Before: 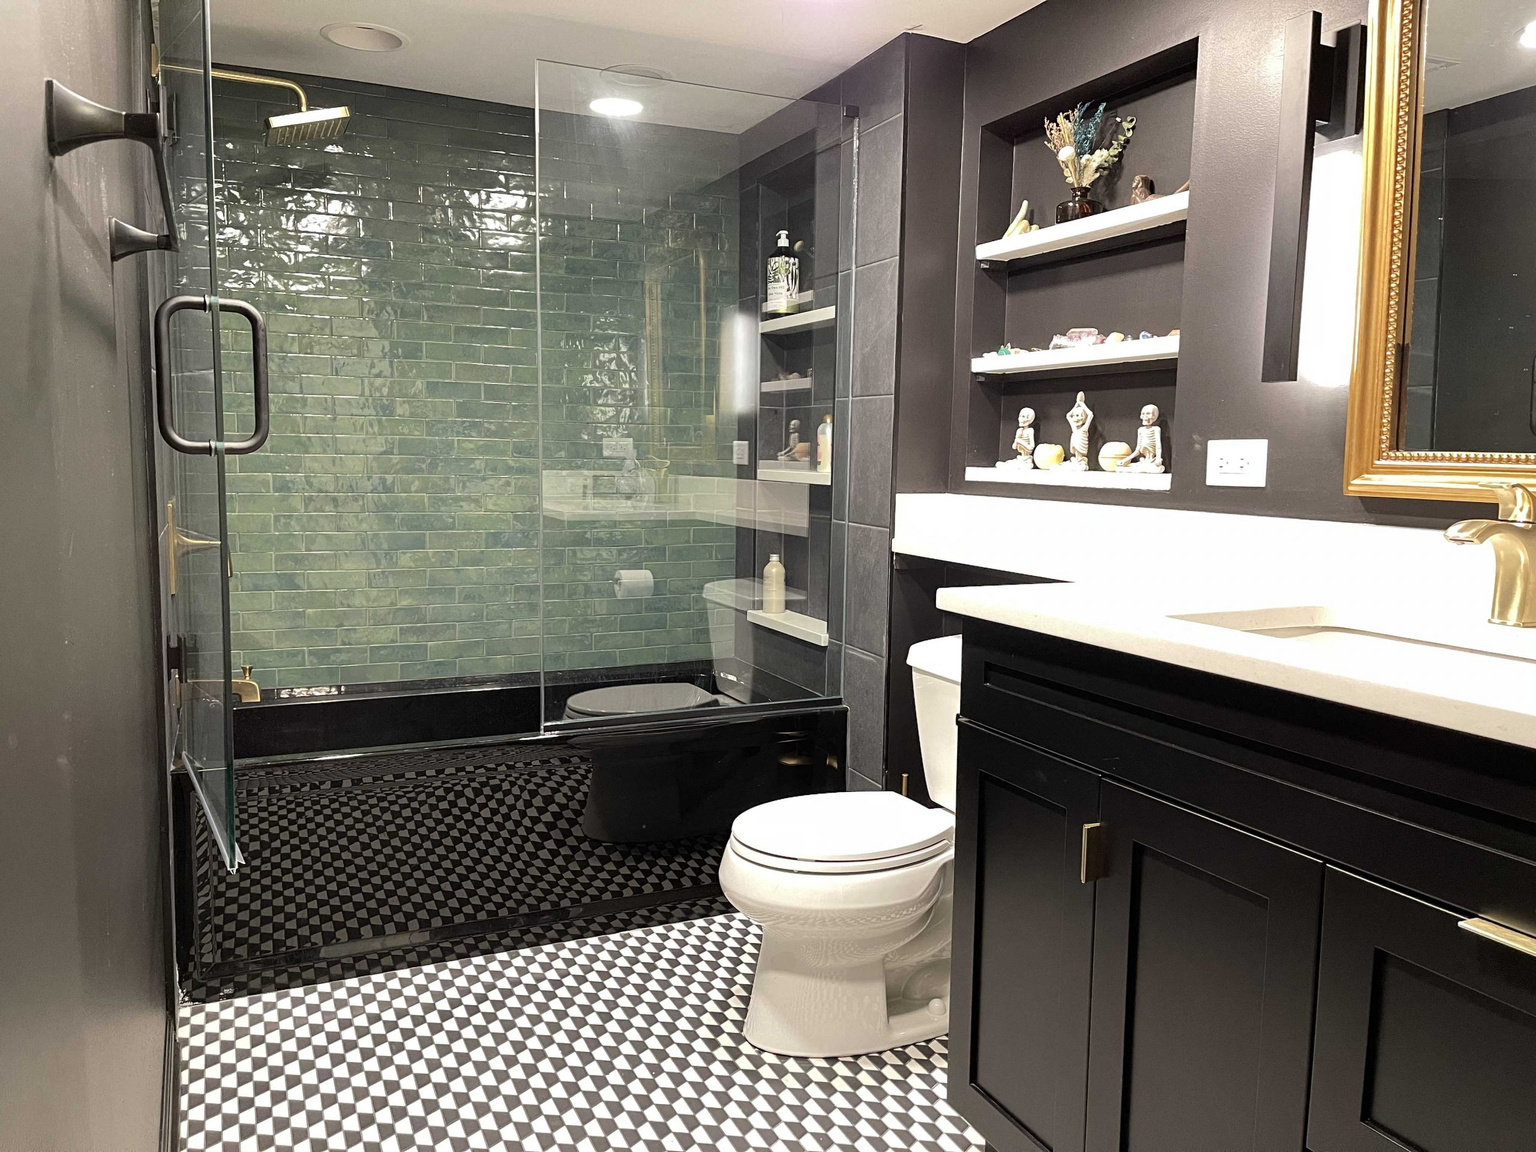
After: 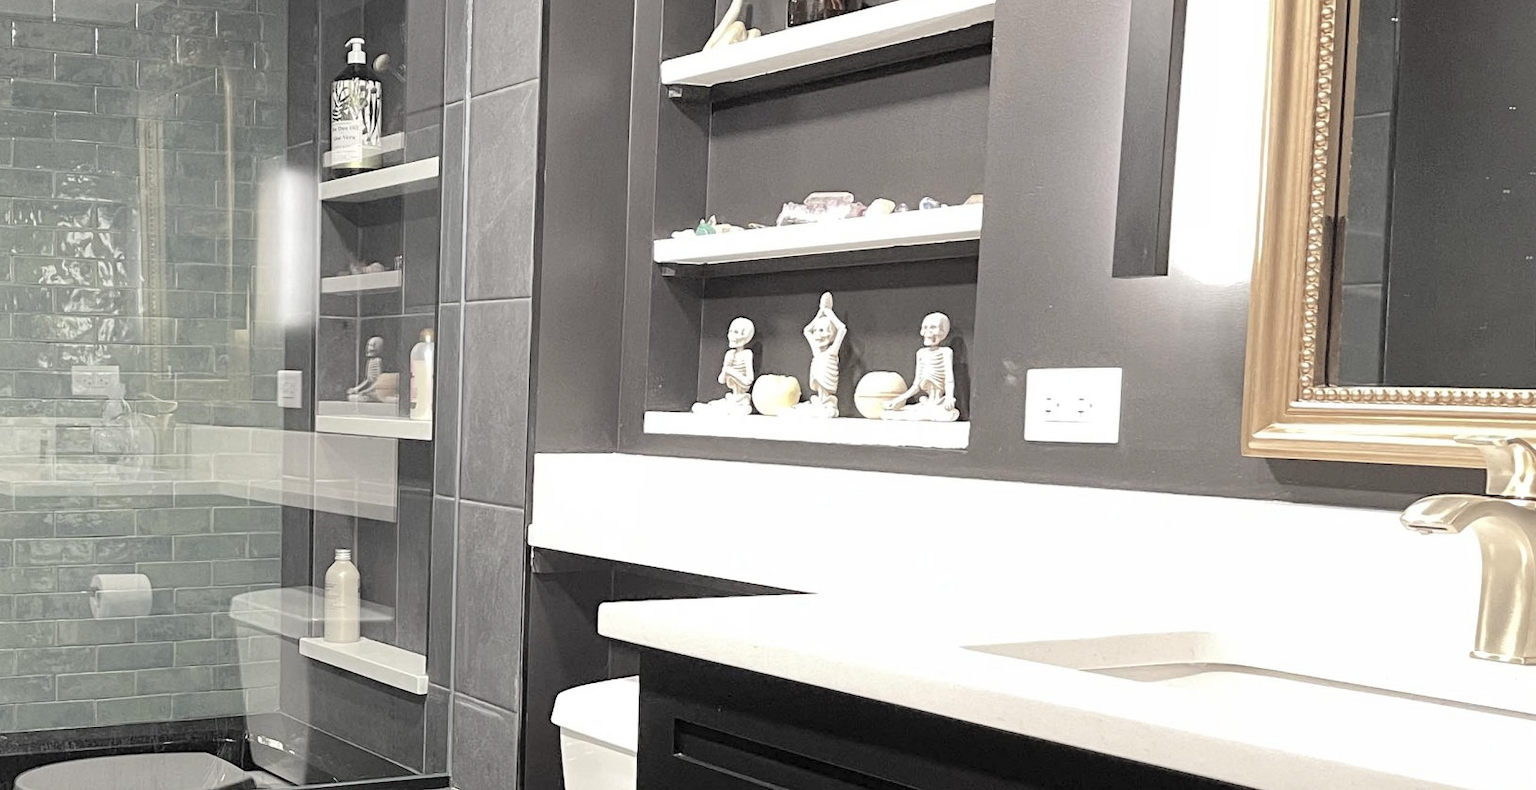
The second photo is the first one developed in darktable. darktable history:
crop: left 36.295%, top 17.926%, right 0.345%, bottom 38.631%
contrast brightness saturation: brightness 0.185, saturation -0.487
